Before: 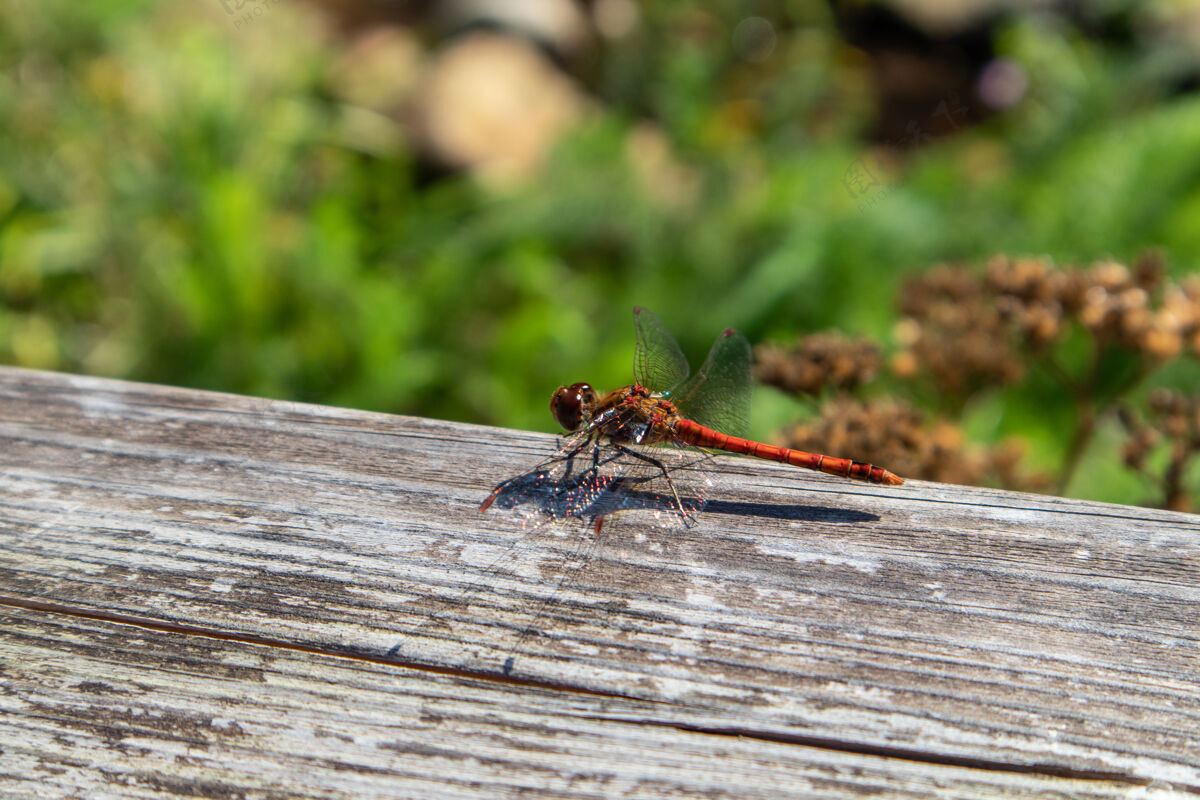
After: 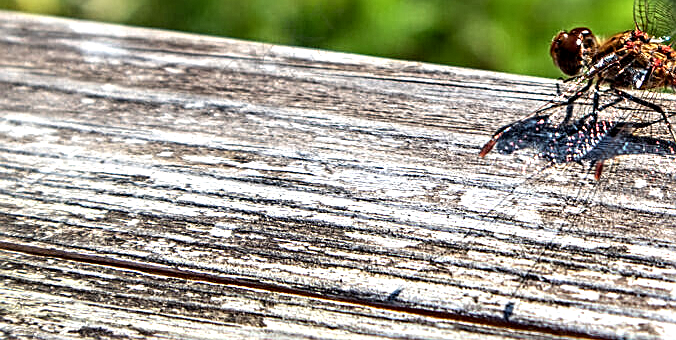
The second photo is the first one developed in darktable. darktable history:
sharpen: on, module defaults
contrast equalizer: octaves 7, y [[0.5, 0.542, 0.583, 0.625, 0.667, 0.708], [0.5 ×6], [0.5 ×6], [0 ×6], [0 ×6]]
exposure: black level correction 0, exposure 0.5 EV, compensate exposure bias true, compensate highlight preservation false
crop: top 44.483%, right 43.593%, bottom 12.892%
